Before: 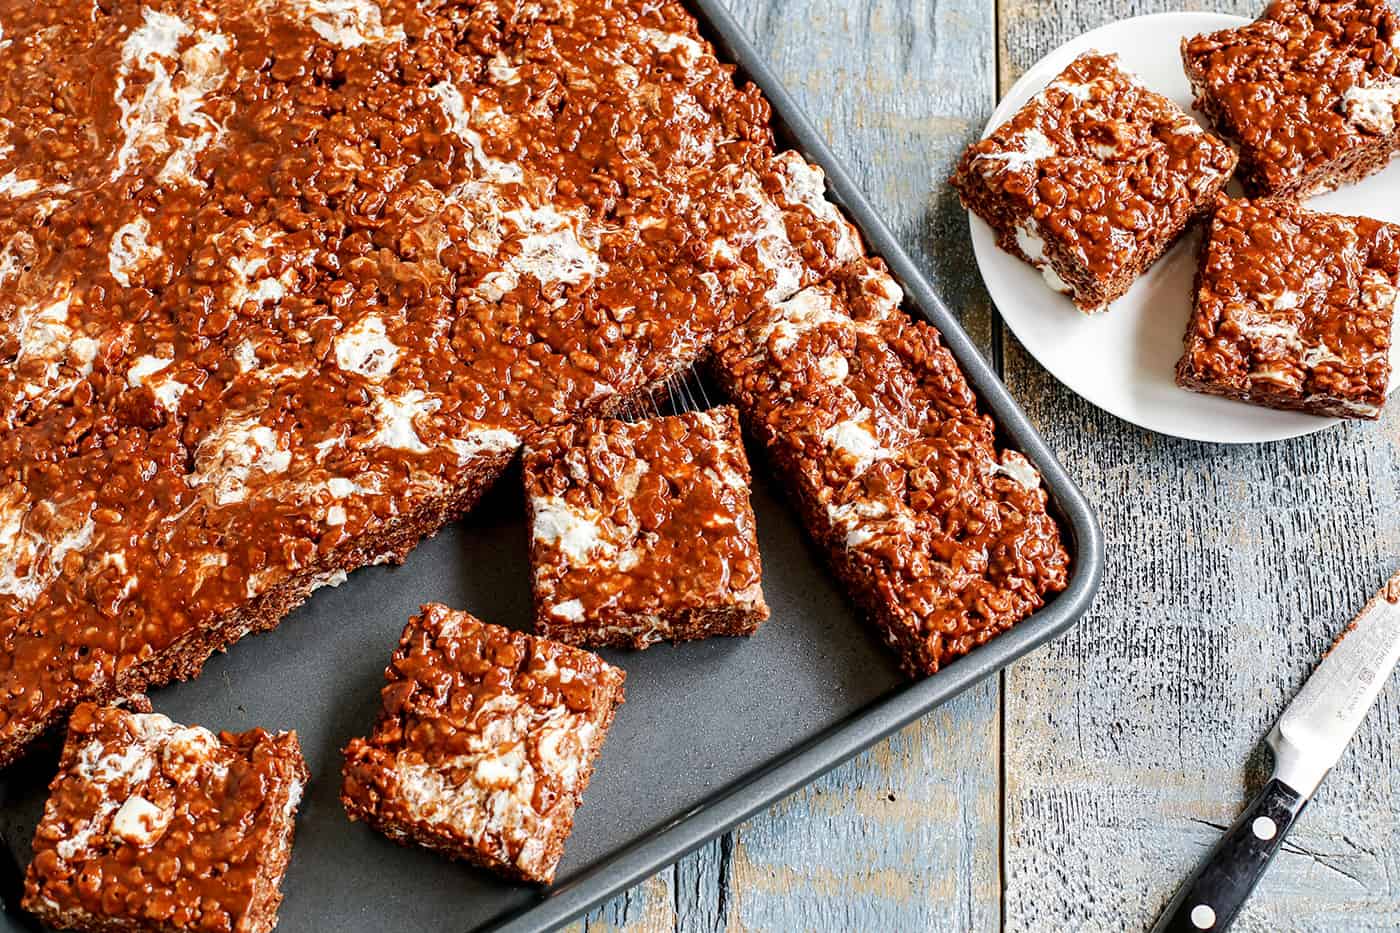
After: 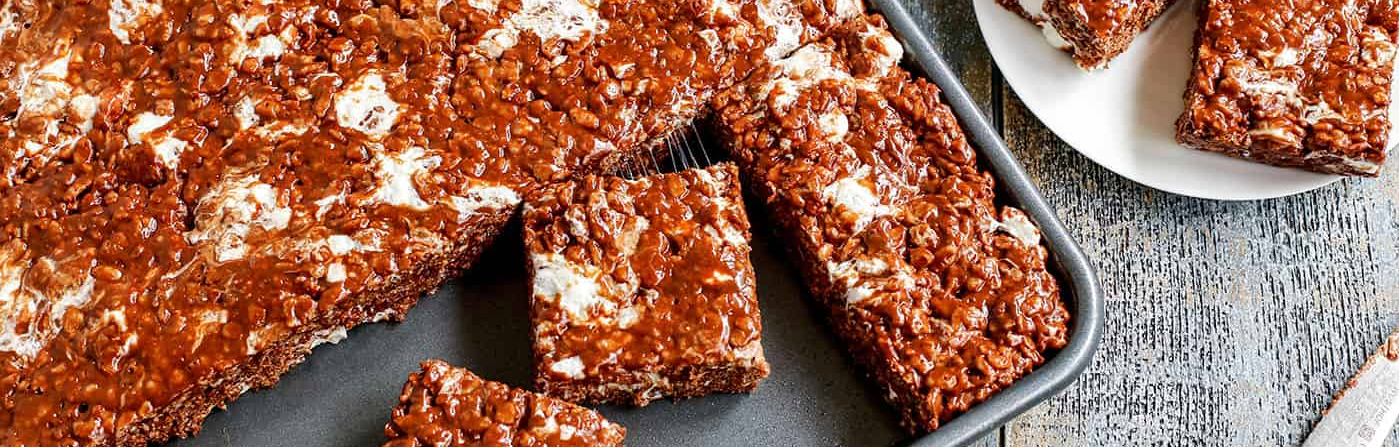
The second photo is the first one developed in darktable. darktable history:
crop and rotate: top 26.111%, bottom 25.94%
tone equalizer: edges refinement/feathering 500, mask exposure compensation -1.57 EV, preserve details no
